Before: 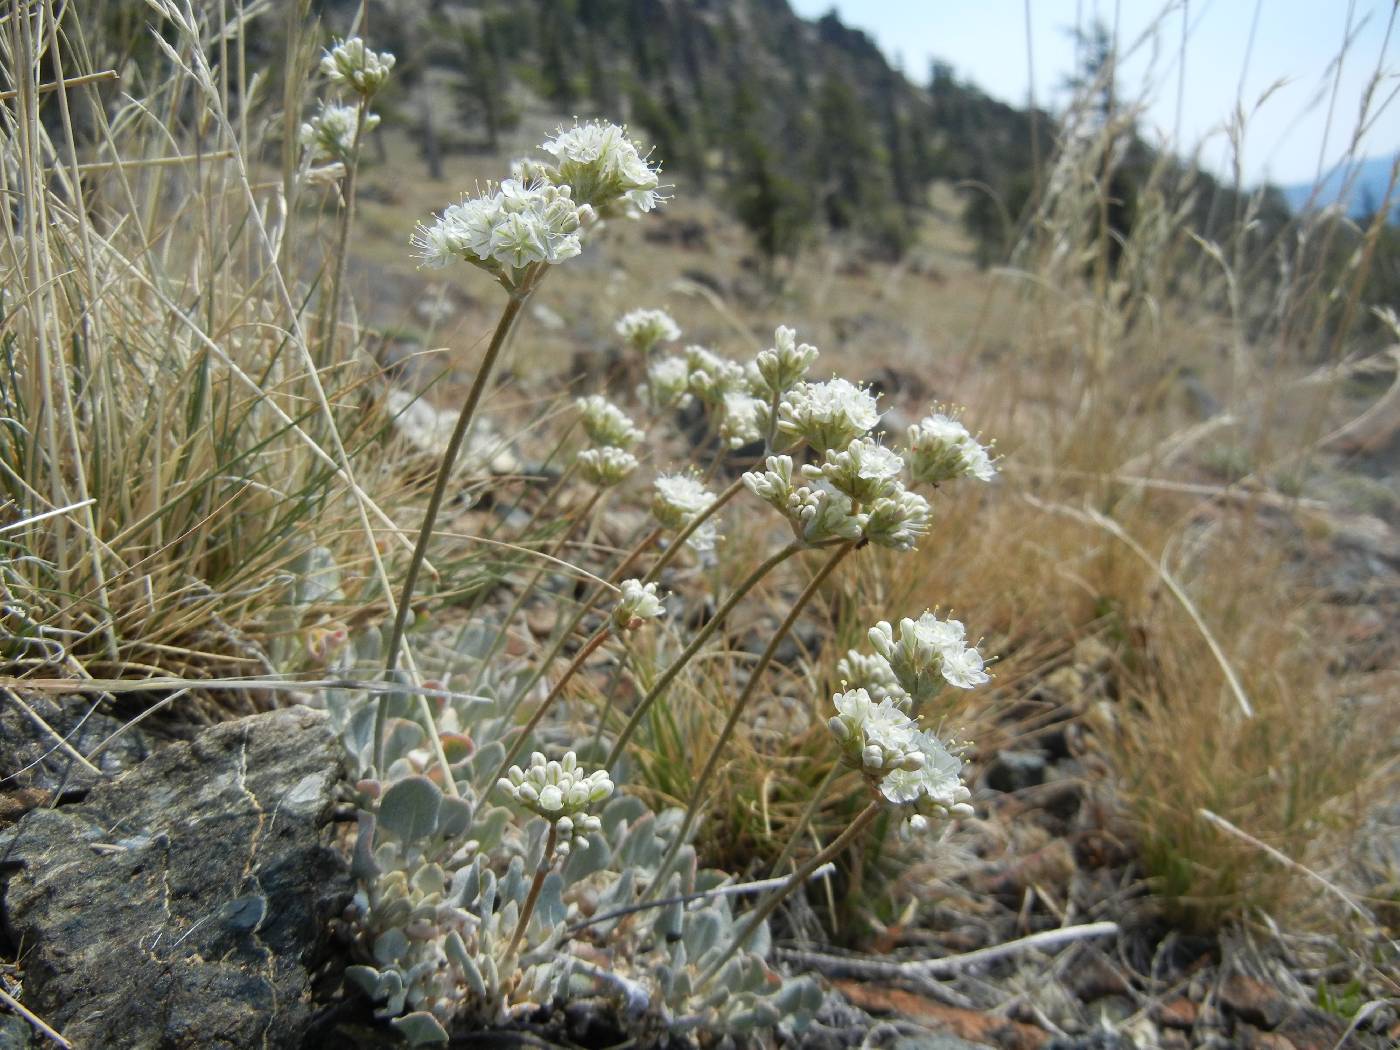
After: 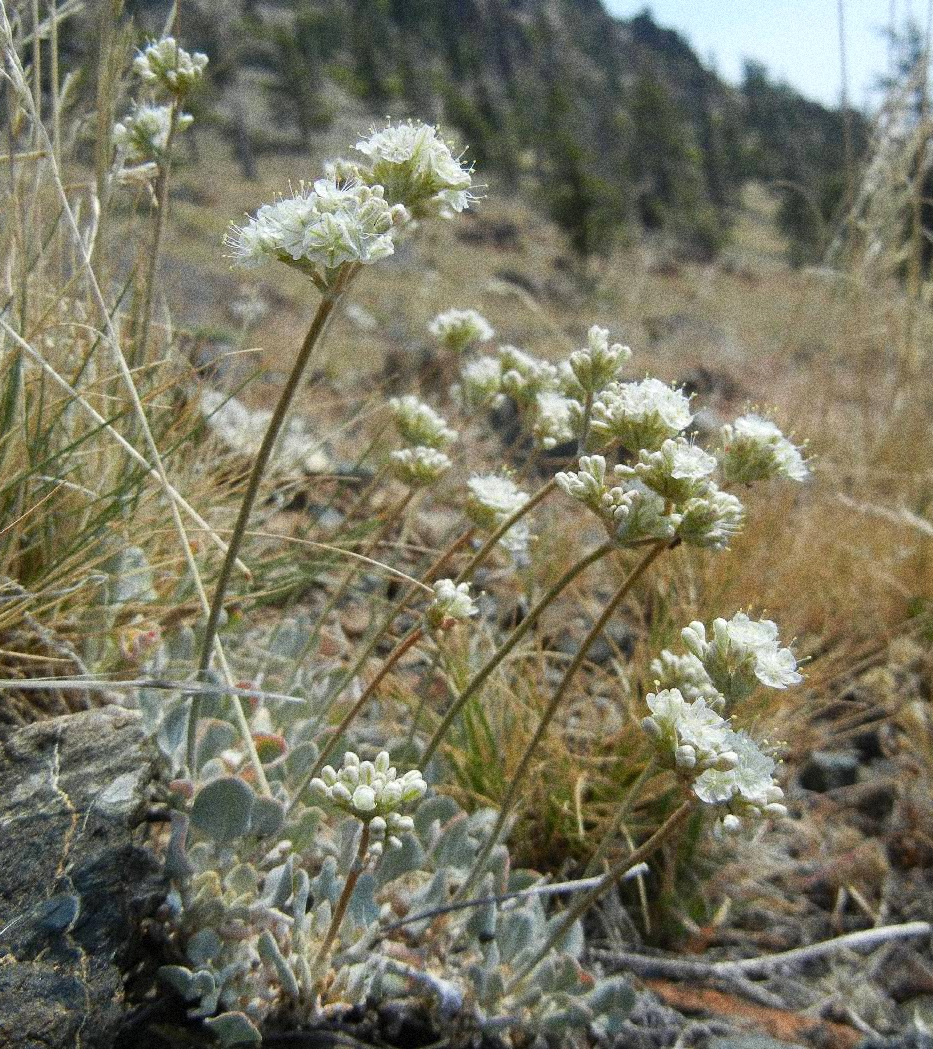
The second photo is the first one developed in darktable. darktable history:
grain: coarseness 14.49 ISO, strength 48.04%, mid-tones bias 35%
crop and rotate: left 13.409%, right 19.924%
contrast brightness saturation: saturation 0.1
